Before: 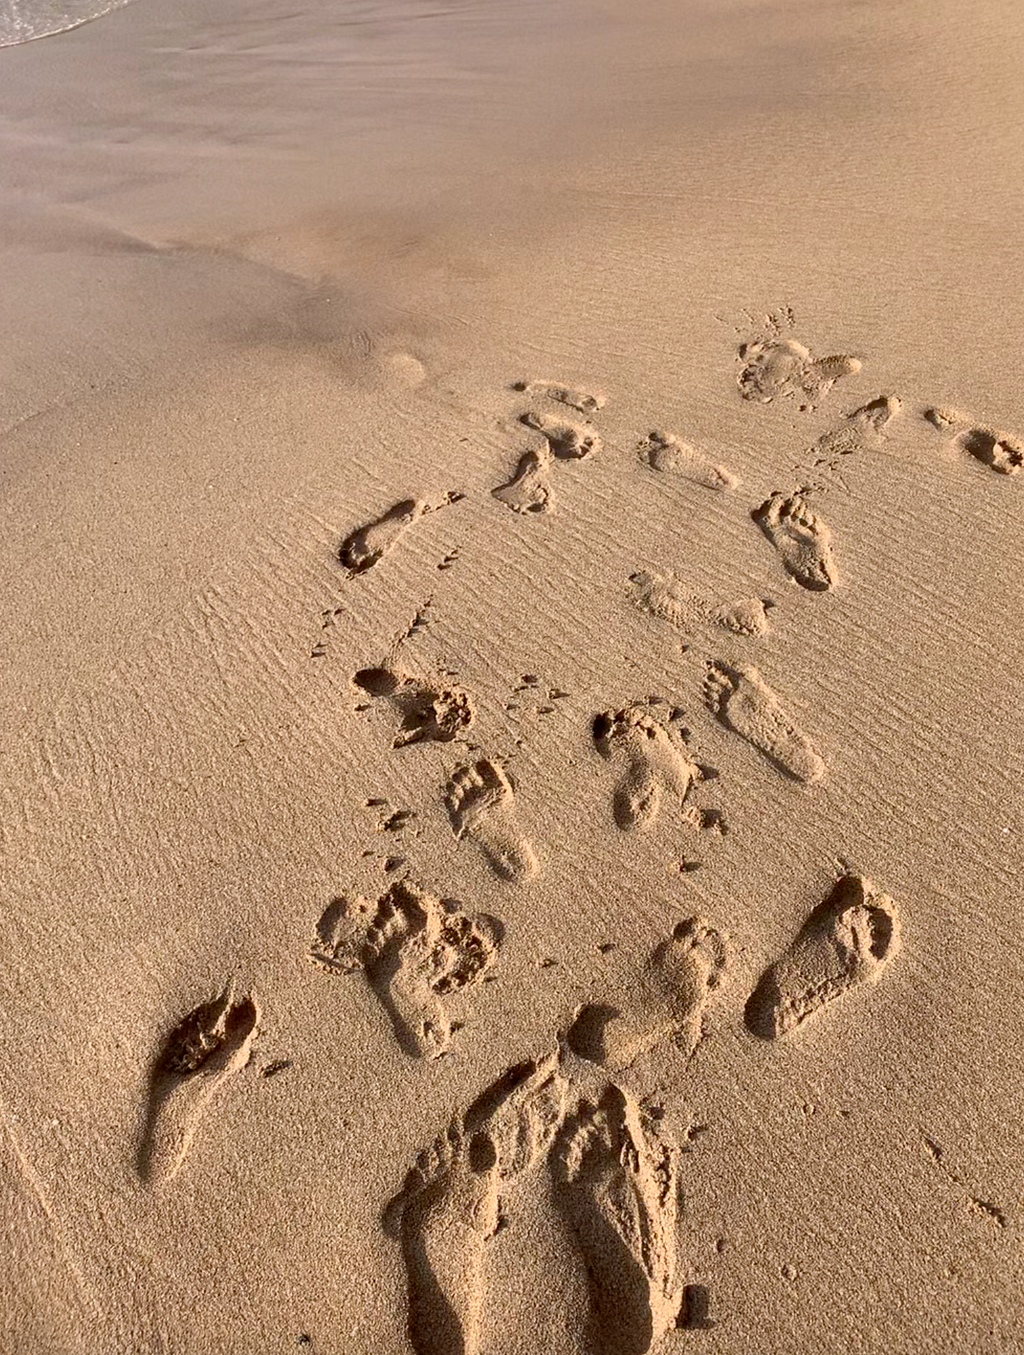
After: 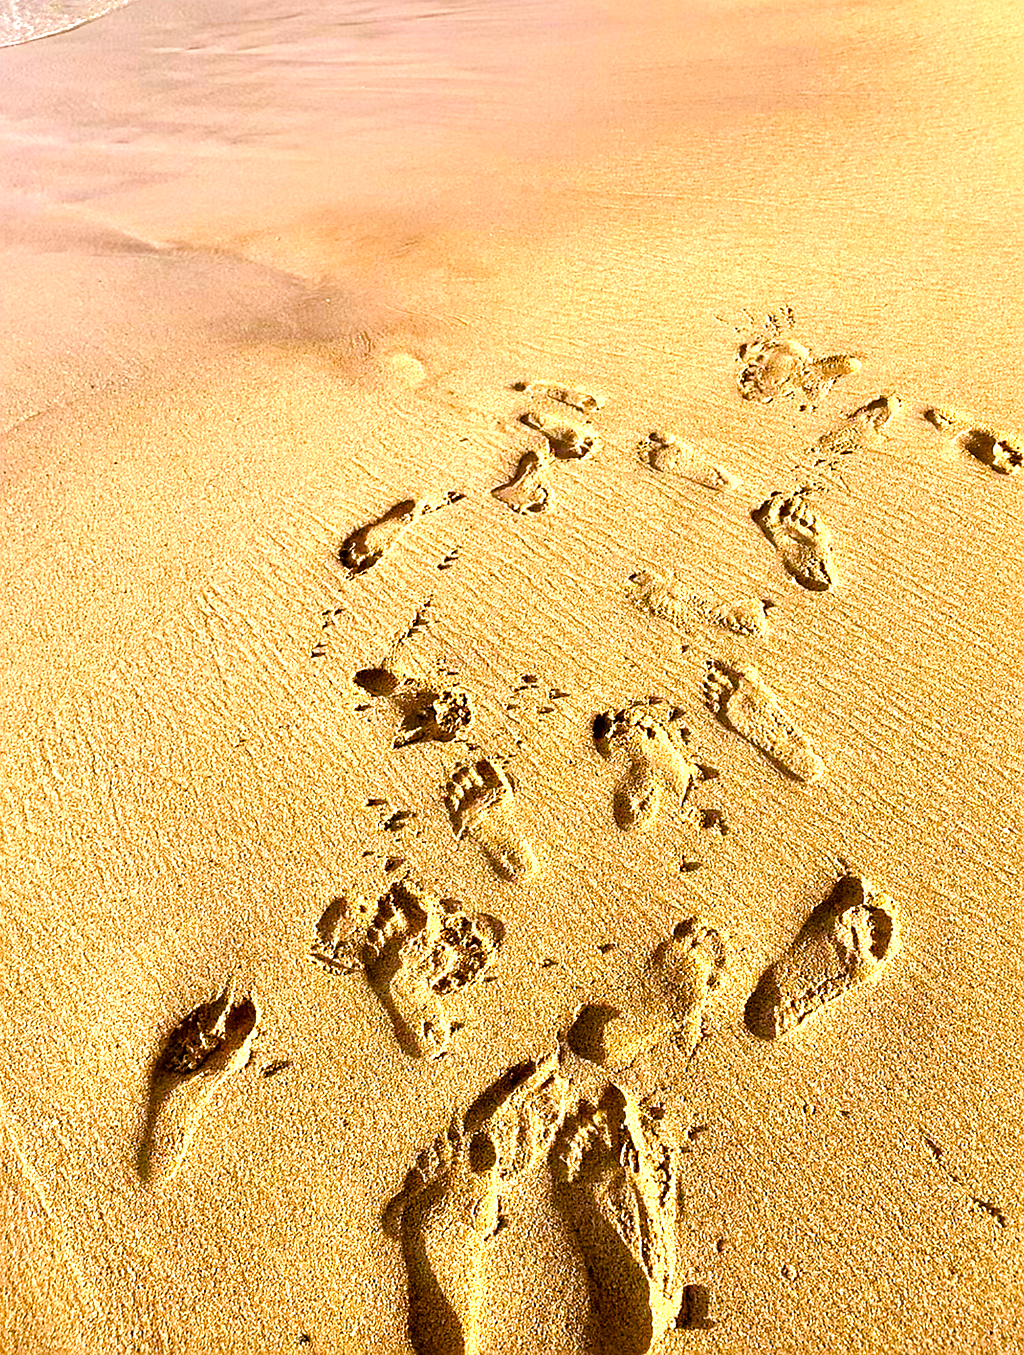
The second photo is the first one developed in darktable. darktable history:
sharpen: on, module defaults
exposure: exposure 0.493 EV, compensate highlight preservation false
color balance rgb: linear chroma grading › global chroma 25%, perceptual saturation grading › global saturation 45%, perceptual saturation grading › highlights -50%, perceptual saturation grading › shadows 30%, perceptual brilliance grading › global brilliance 18%, global vibrance 40%
